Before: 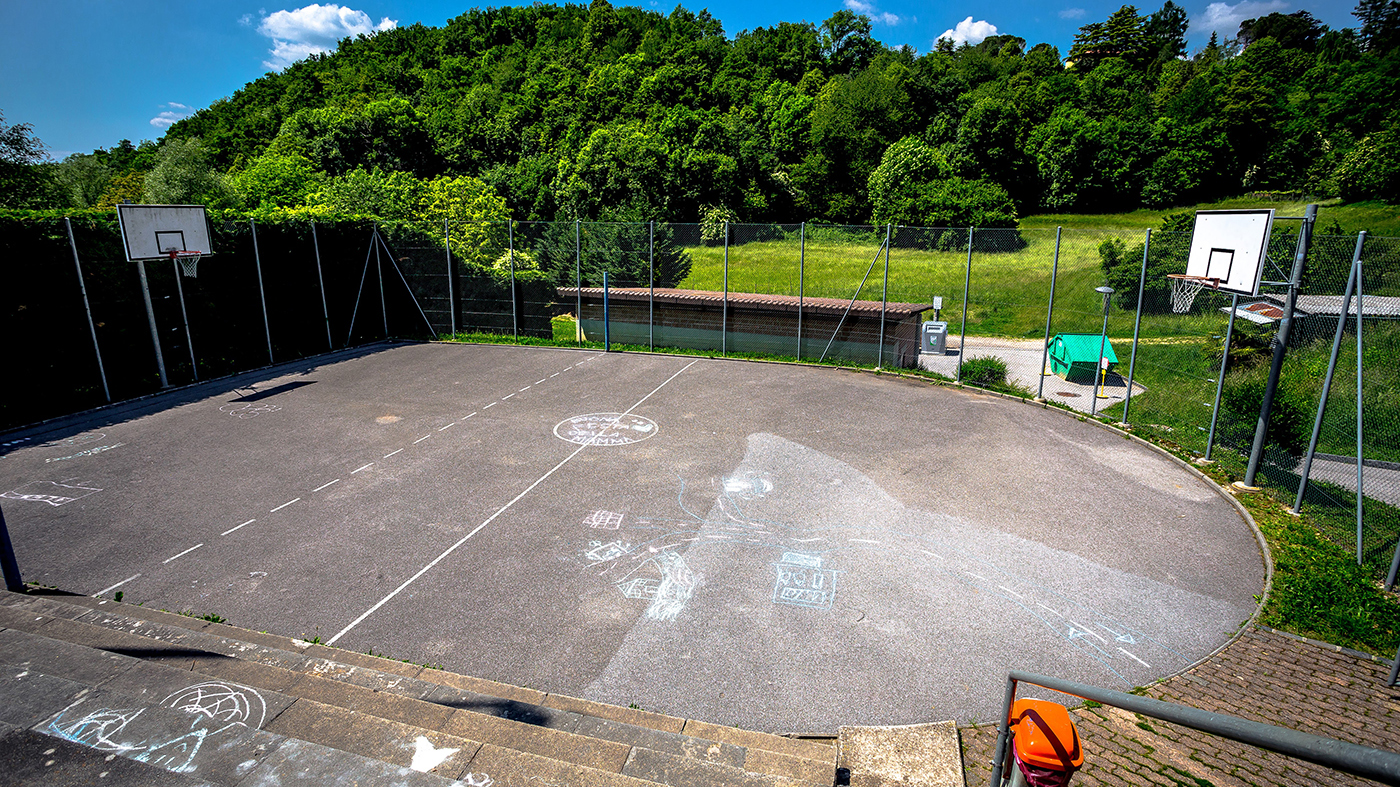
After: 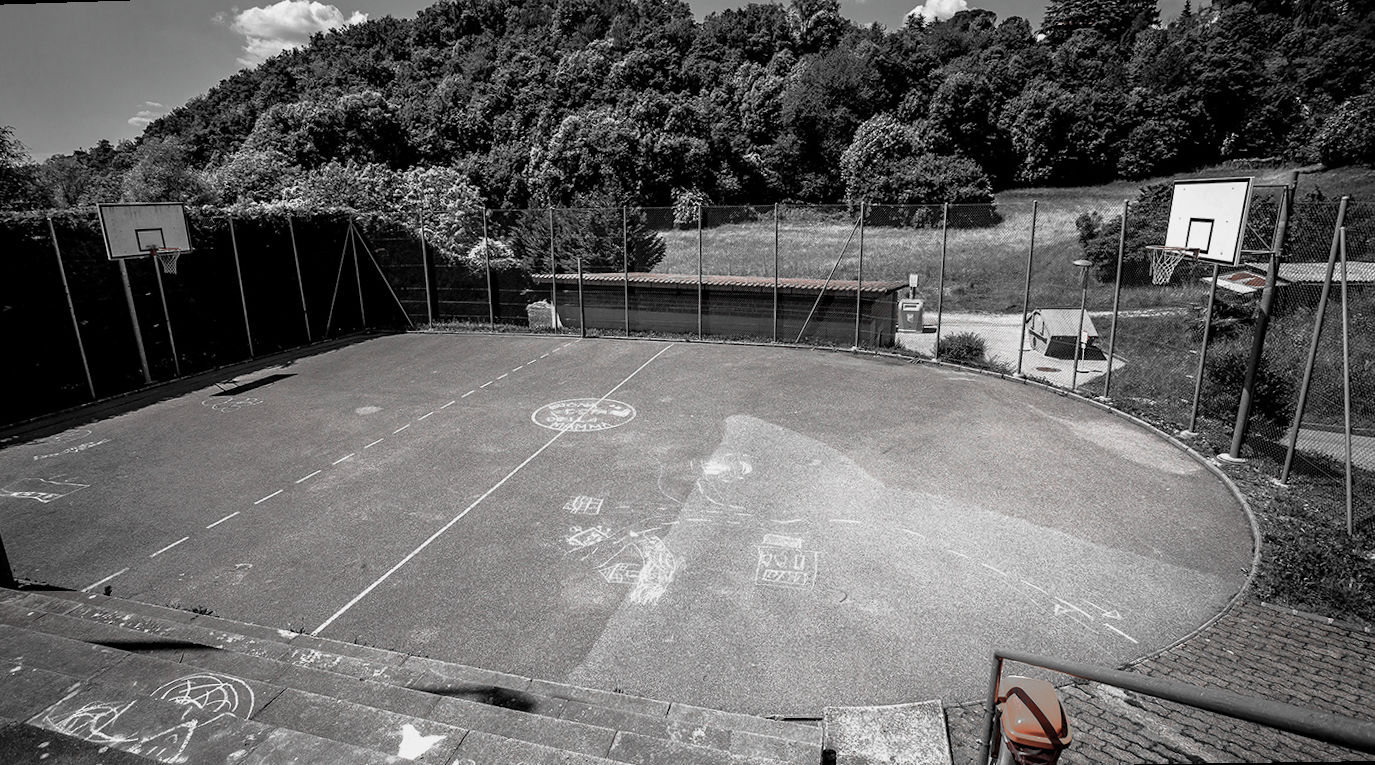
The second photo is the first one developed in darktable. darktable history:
exposure: exposure -0.21 EV, compensate highlight preservation false
rotate and perspective: rotation -1.32°, lens shift (horizontal) -0.031, crop left 0.015, crop right 0.985, crop top 0.047, crop bottom 0.982
color zones: curves: ch1 [(0, 0.006) (0.094, 0.285) (0.171, 0.001) (0.429, 0.001) (0.571, 0.003) (0.714, 0.004) (0.857, 0.004) (1, 0.006)]
